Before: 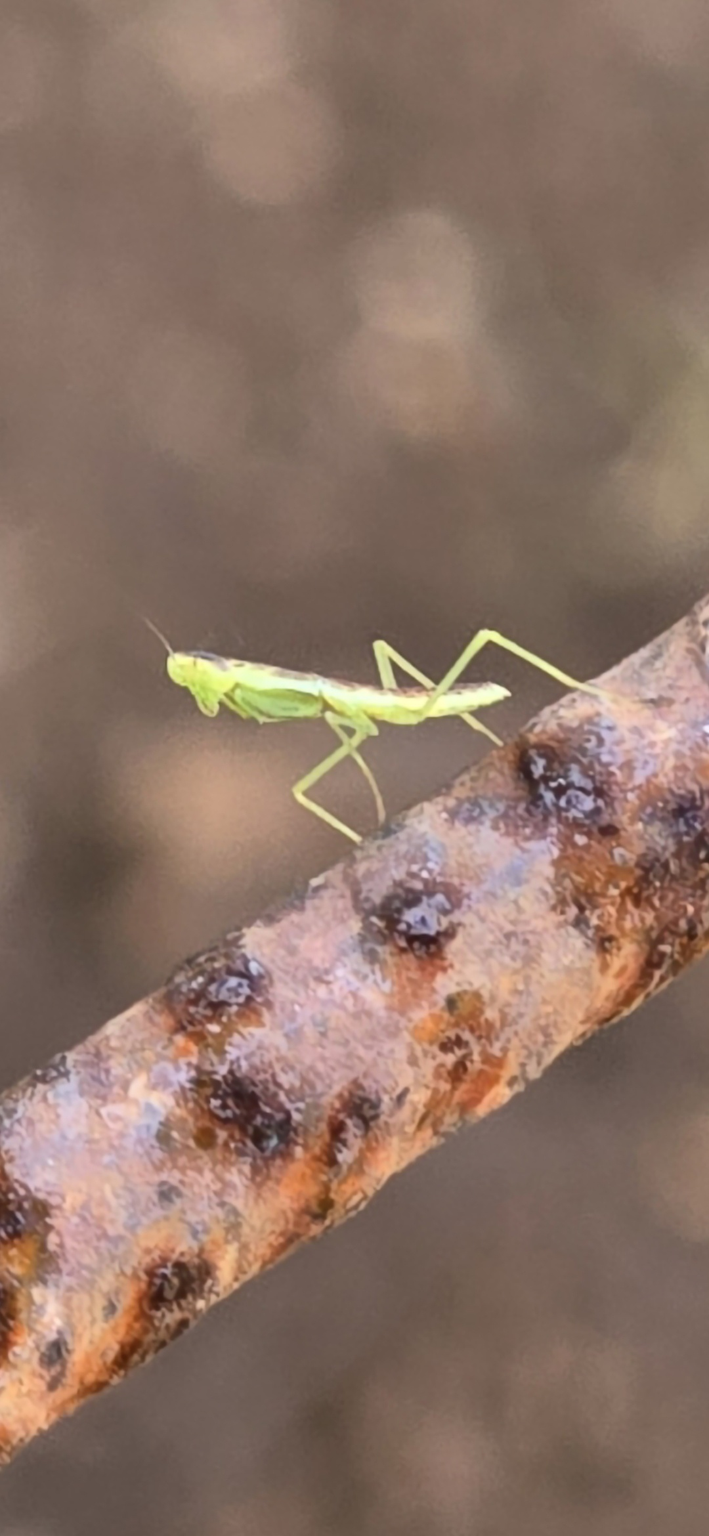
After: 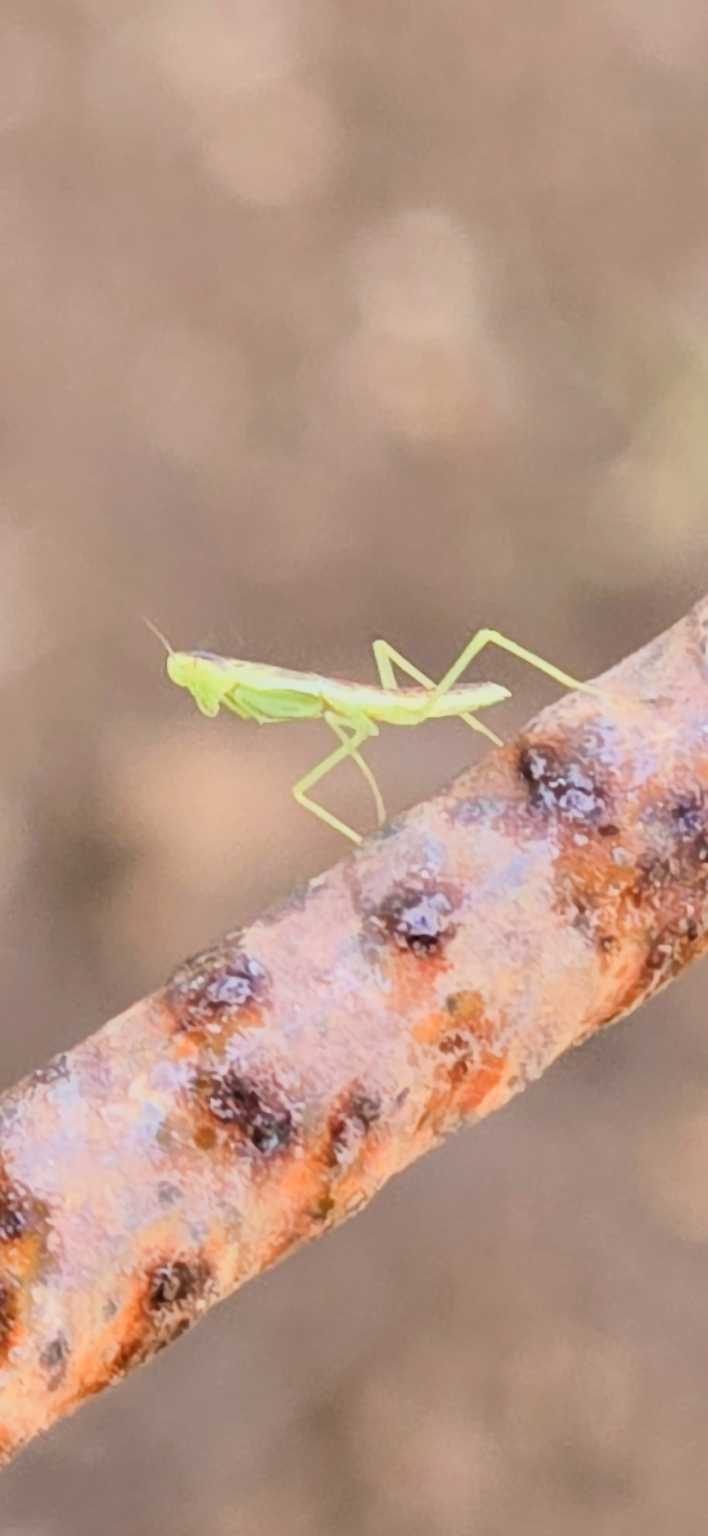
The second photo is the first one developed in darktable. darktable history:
filmic rgb: black relative exposure -7.65 EV, white relative exposure 4.56 EV, threshold 3.06 EV, hardness 3.61, contrast in shadows safe, enable highlight reconstruction true
levels: levels [0.072, 0.414, 0.976]
